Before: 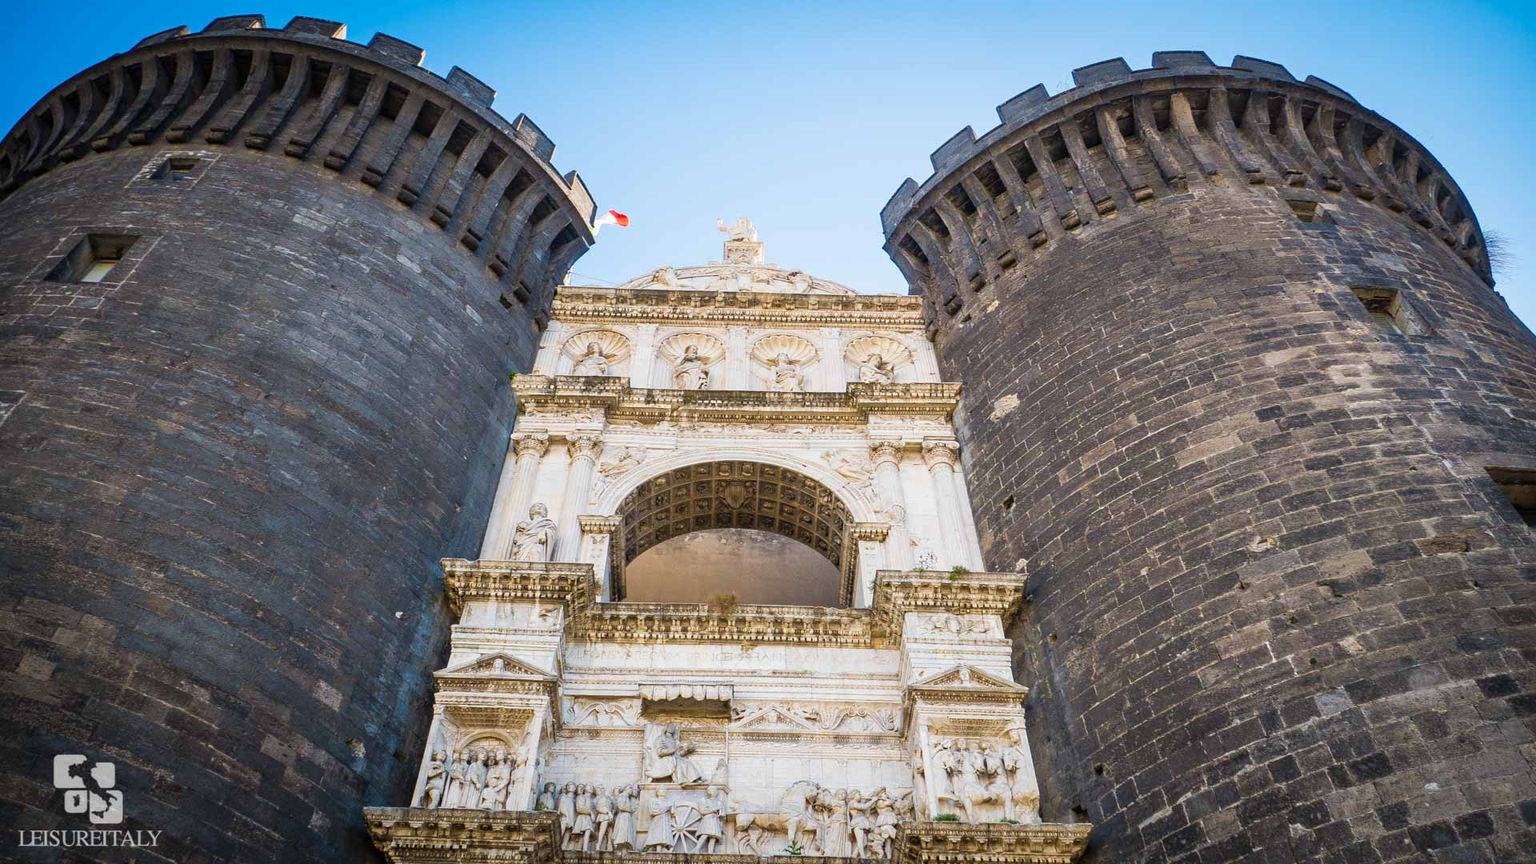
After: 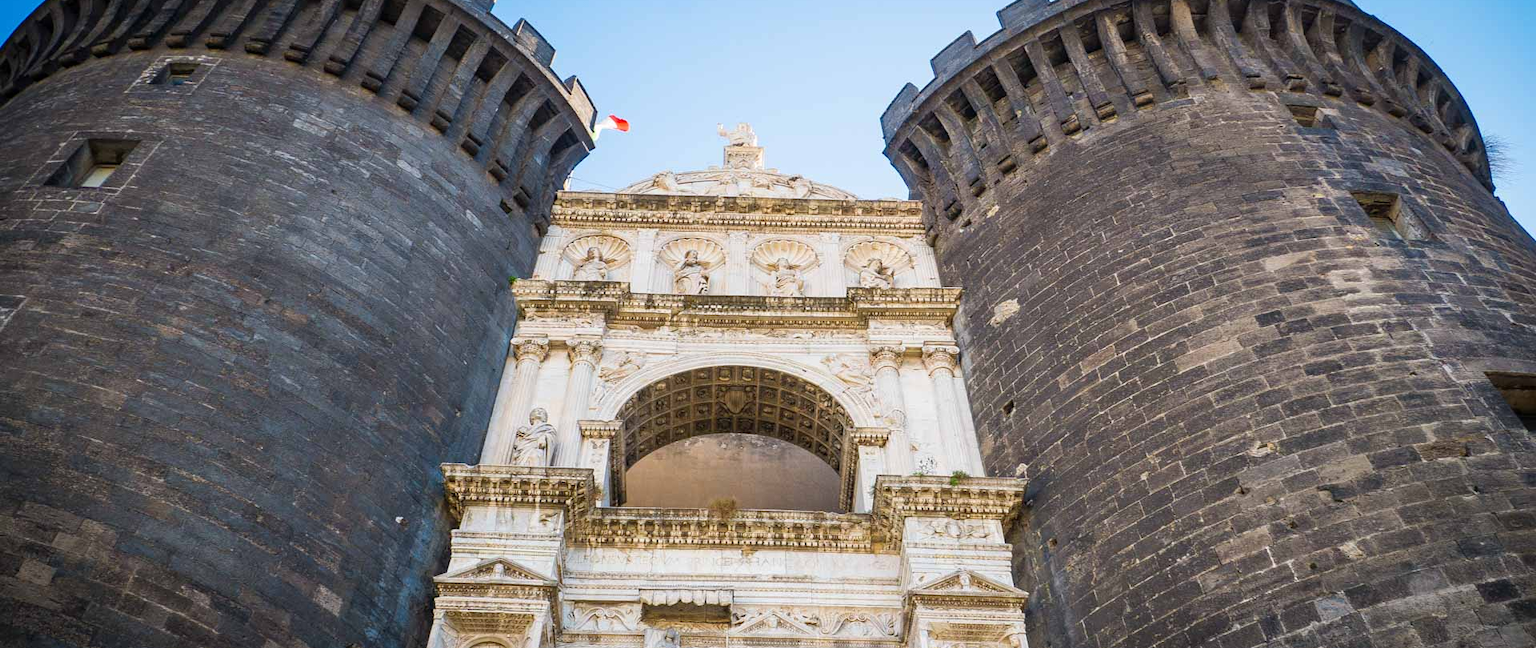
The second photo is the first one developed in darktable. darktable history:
crop: top 11.041%, bottom 13.948%
